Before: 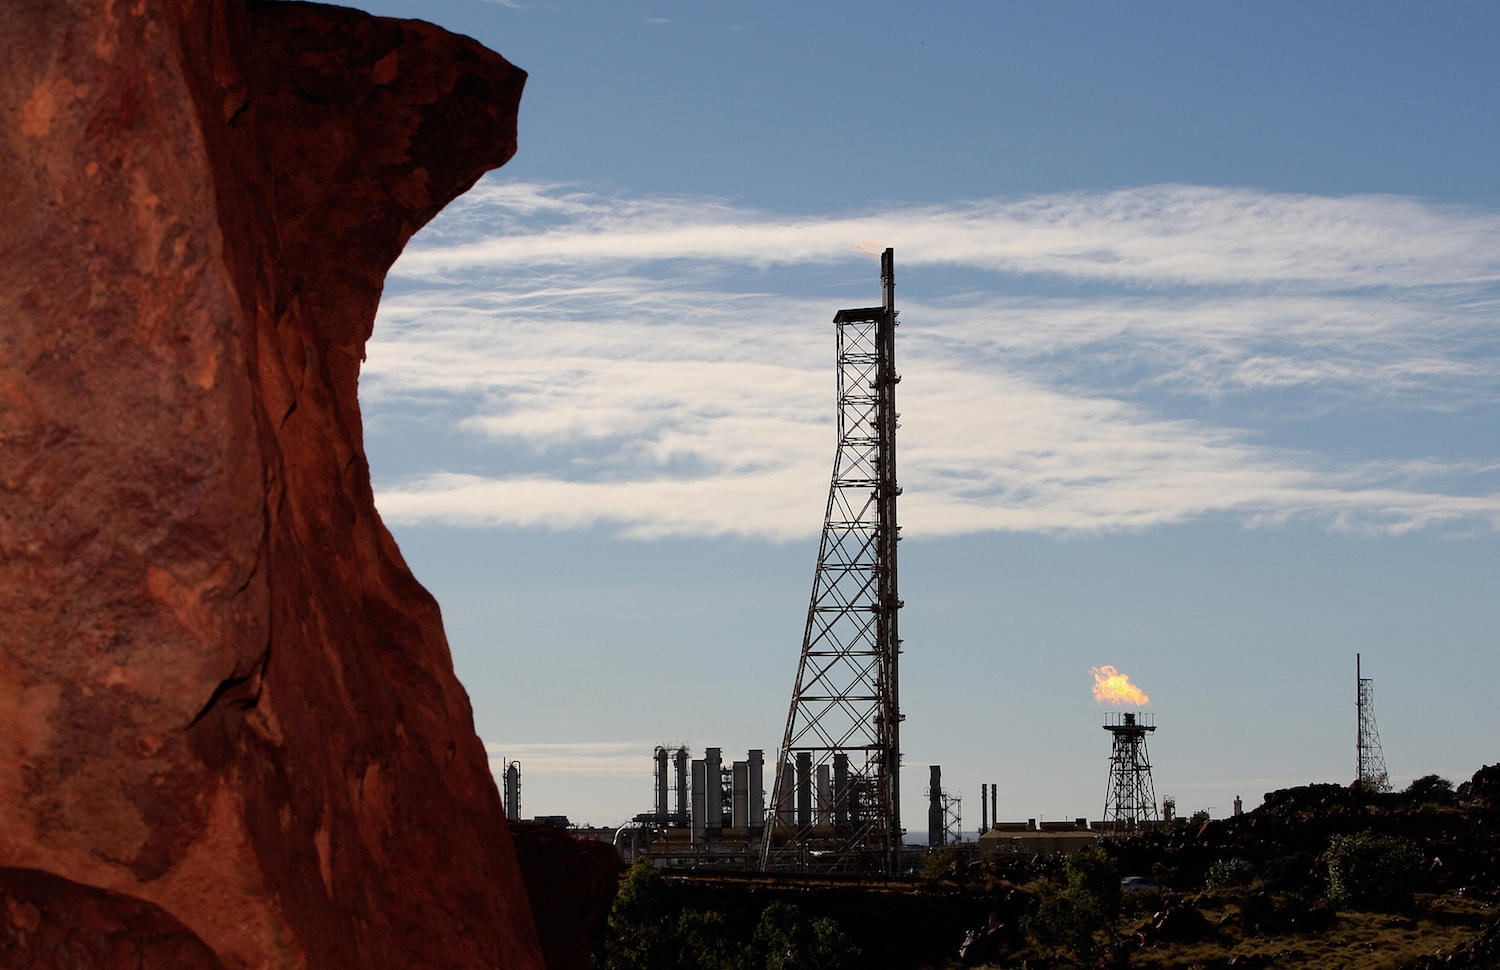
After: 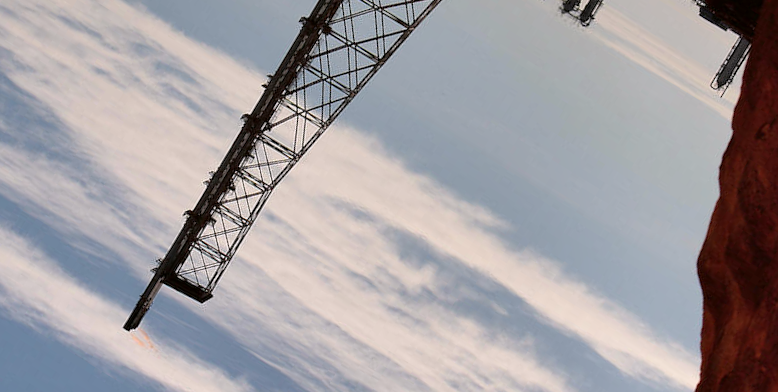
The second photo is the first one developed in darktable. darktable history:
color correction: highlights a* 3.14, highlights b* -1.2, shadows a* -0.073, shadows b* 1.79, saturation 0.983
shadows and highlights: shadows color adjustment 97.68%, soften with gaussian
crop and rotate: angle 148.42°, left 9.221%, top 15.569%, right 4.547%, bottom 17.16%
